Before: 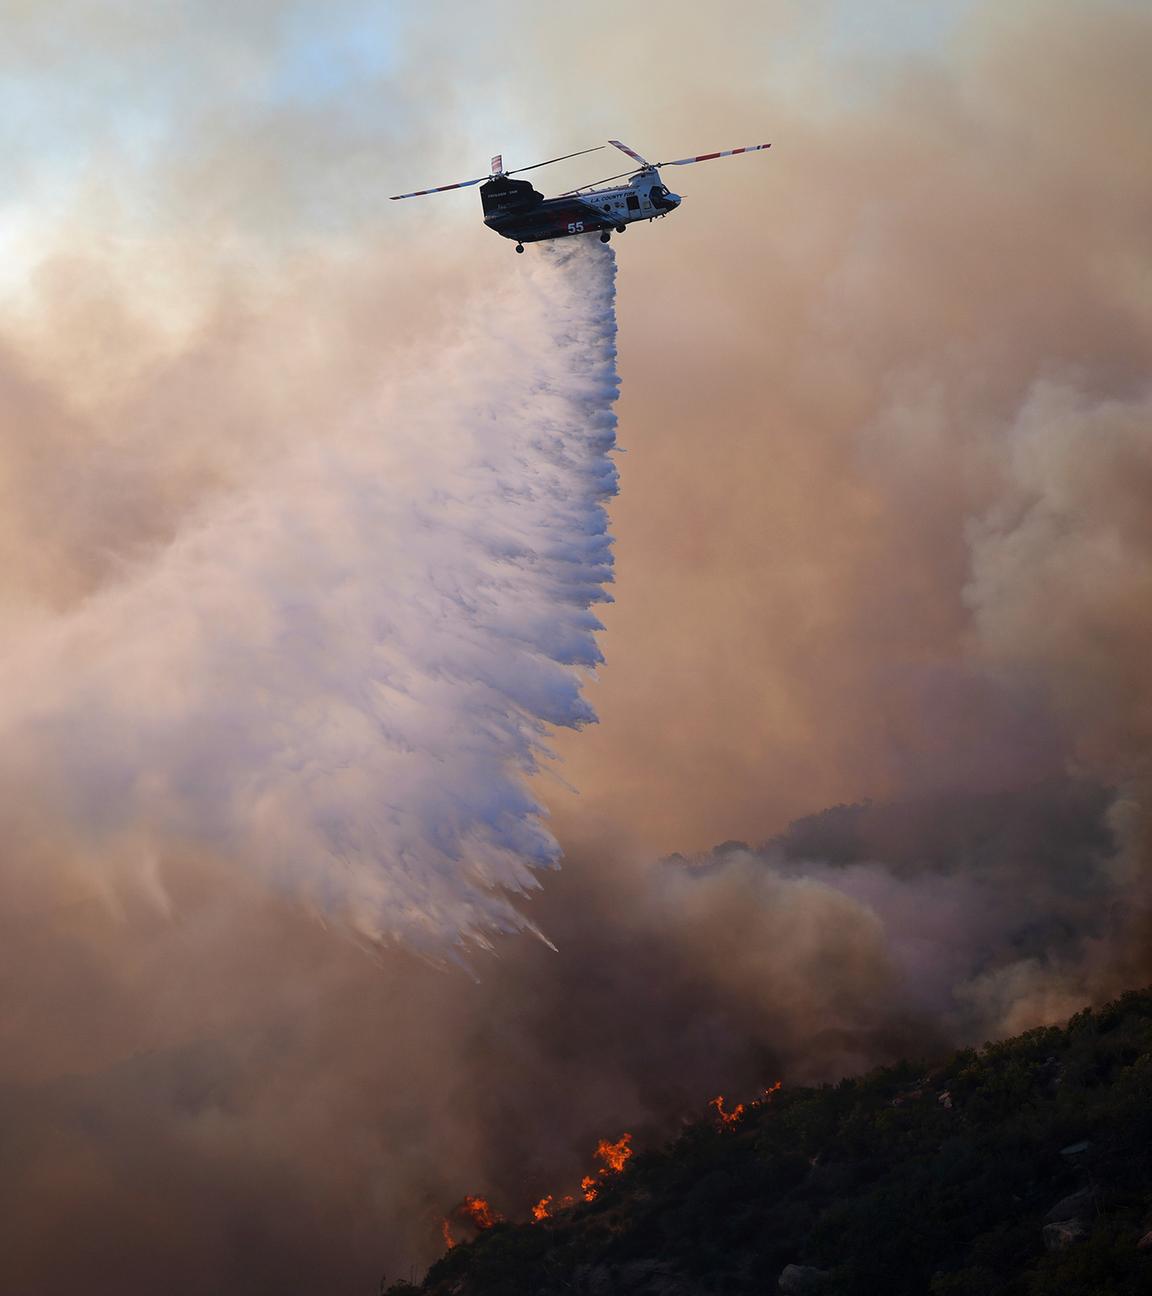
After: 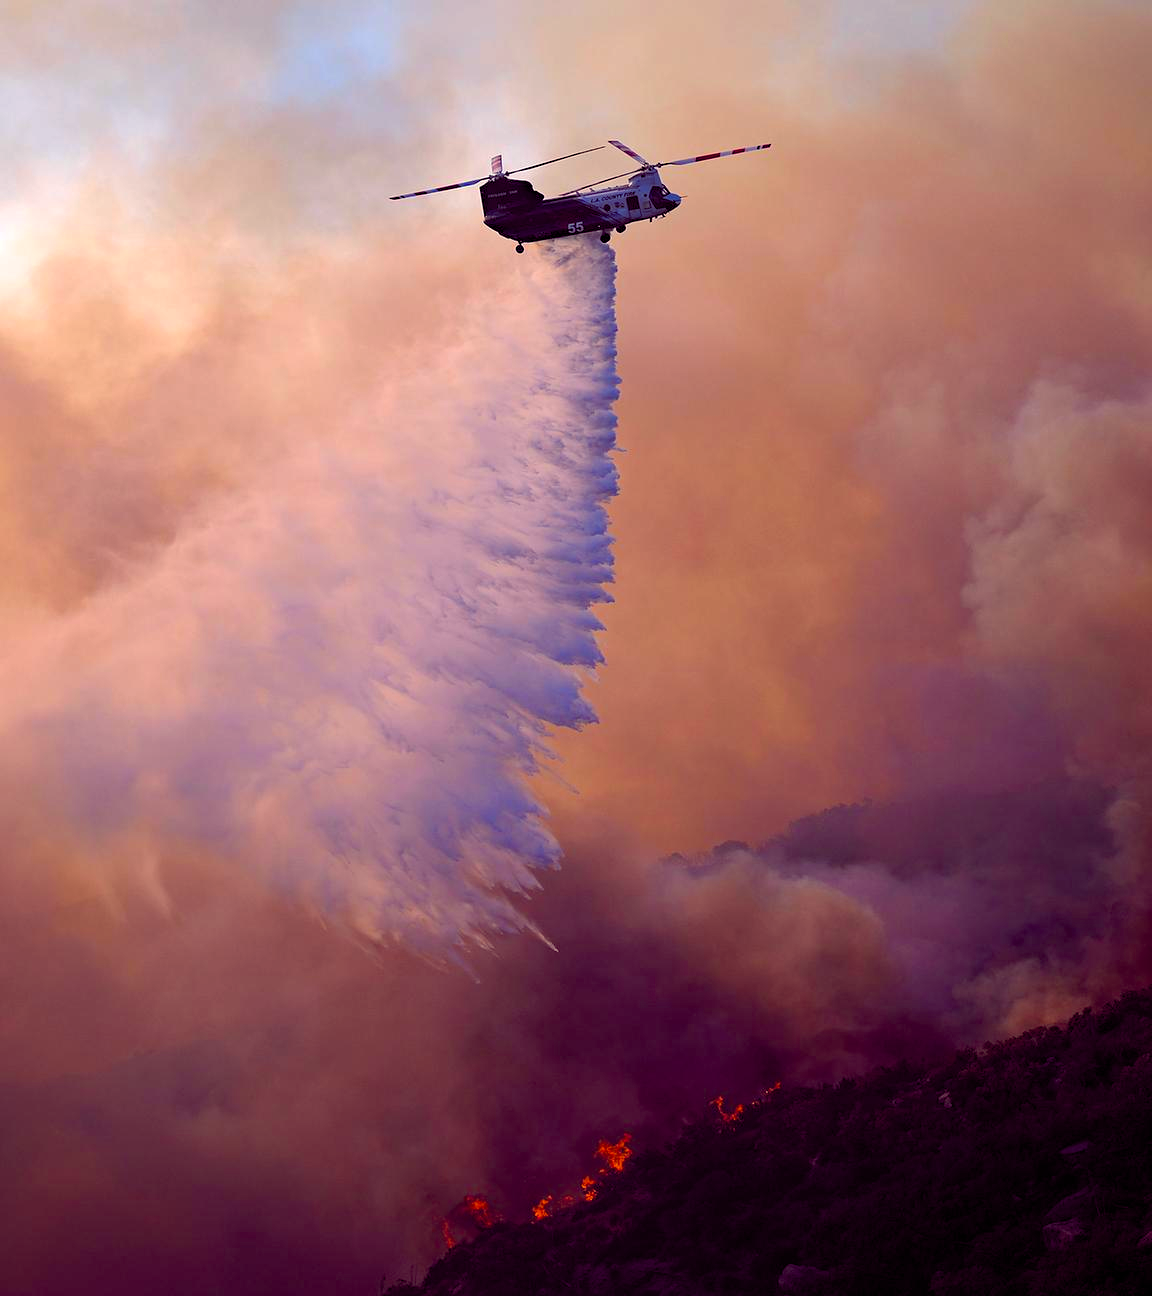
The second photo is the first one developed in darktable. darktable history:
haze removal: compatibility mode true, adaptive false
color balance rgb: shadows lift › chroma 6.43%, shadows lift › hue 305.74°, highlights gain › chroma 2.43%, highlights gain › hue 35.74°, global offset › chroma 0.28%, global offset › hue 320.29°, linear chroma grading › global chroma 5.5%, perceptual saturation grading › global saturation 30%, contrast 5.15%
